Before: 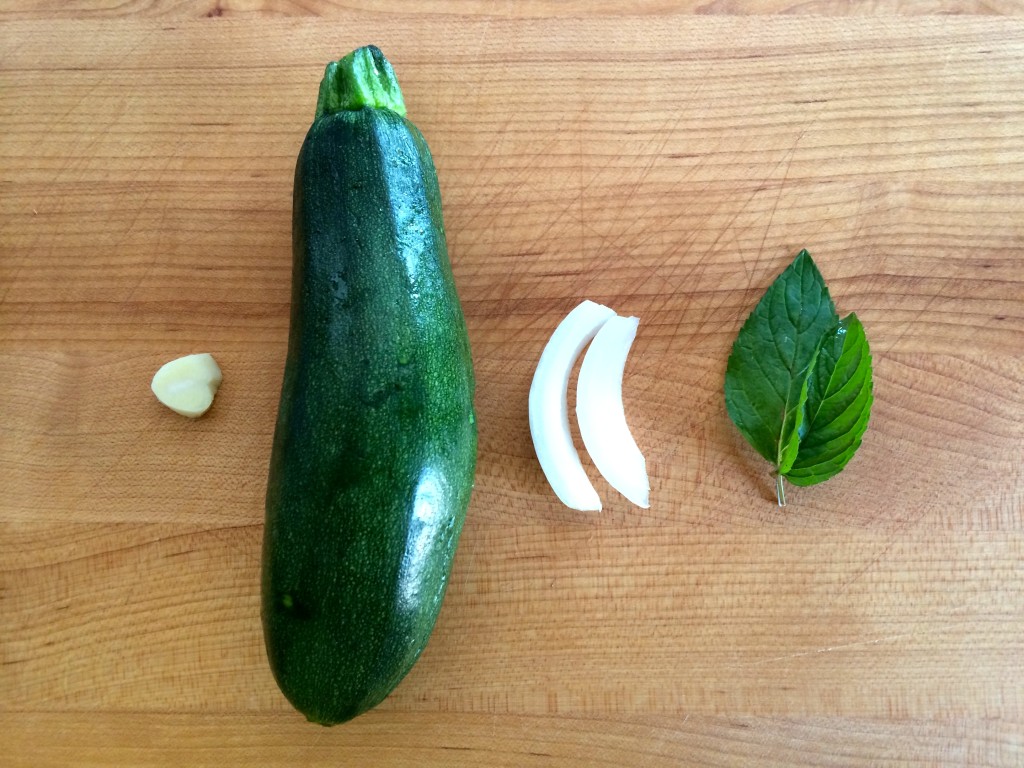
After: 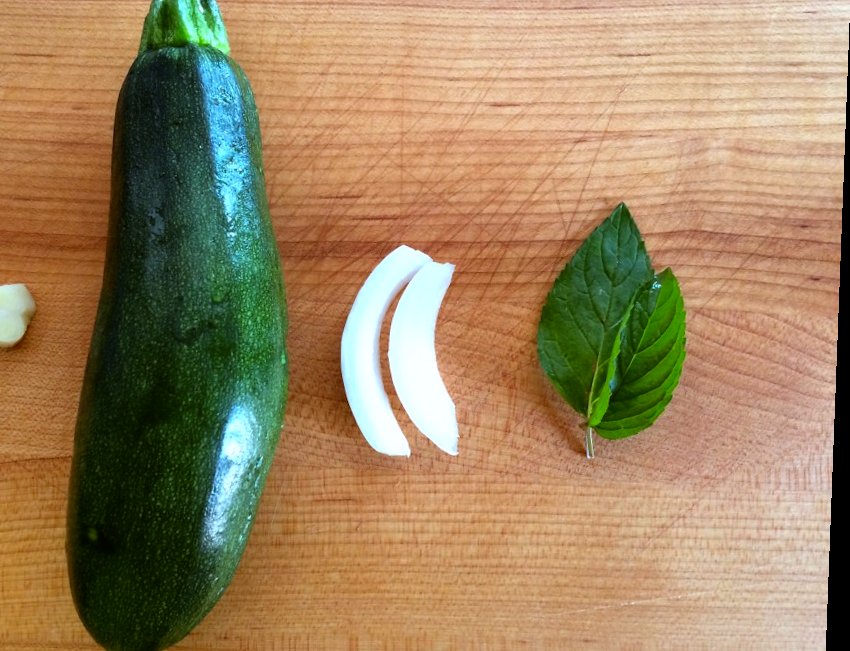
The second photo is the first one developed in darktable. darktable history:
rotate and perspective: rotation 2.17°, automatic cropping off
crop: left 19.159%, top 9.58%, bottom 9.58%
rgb levels: mode RGB, independent channels, levels [[0, 0.5, 1], [0, 0.521, 1], [0, 0.536, 1]]
color correction: saturation 1.11
white balance: red 0.984, blue 1.059
